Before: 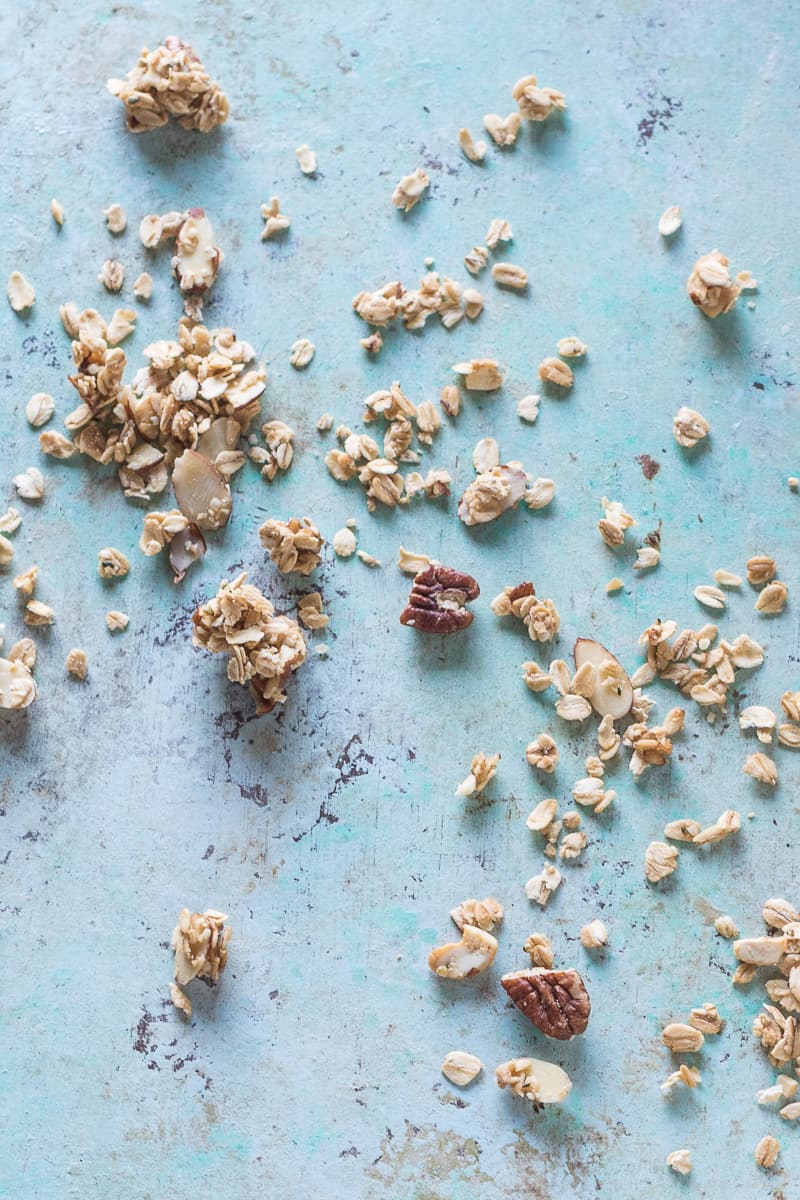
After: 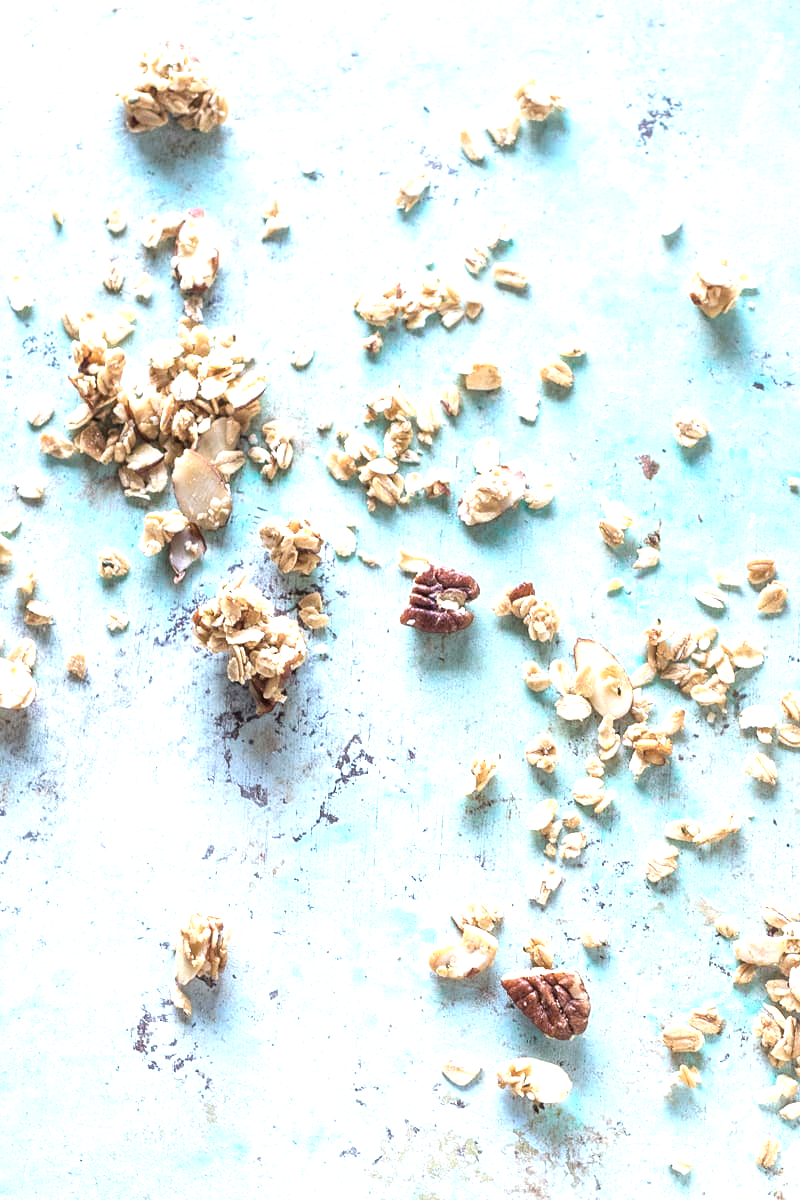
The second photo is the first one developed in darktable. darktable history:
tone equalizer: -8 EV -1.12 EV, -7 EV -1.01 EV, -6 EV -0.883 EV, -5 EV -0.613 EV, -3 EV 0.604 EV, -2 EV 0.871 EV, -1 EV 0.991 EV, +0 EV 1.07 EV, mask exposure compensation -0.488 EV
